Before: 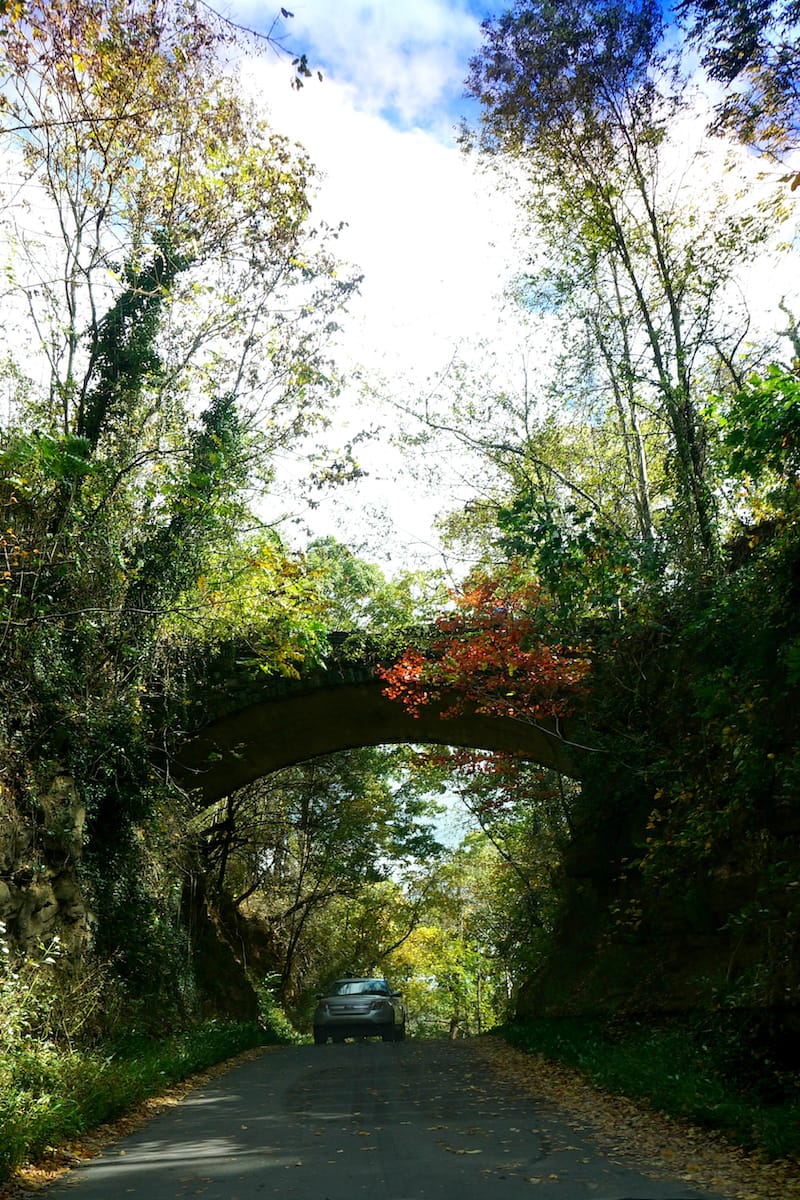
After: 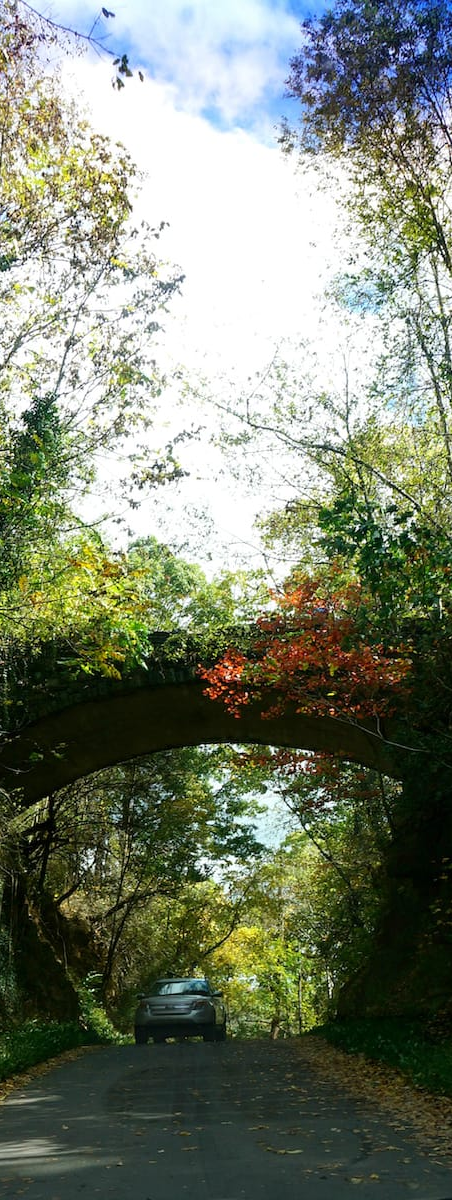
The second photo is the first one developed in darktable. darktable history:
crop and rotate: left 22.411%, right 21.032%
